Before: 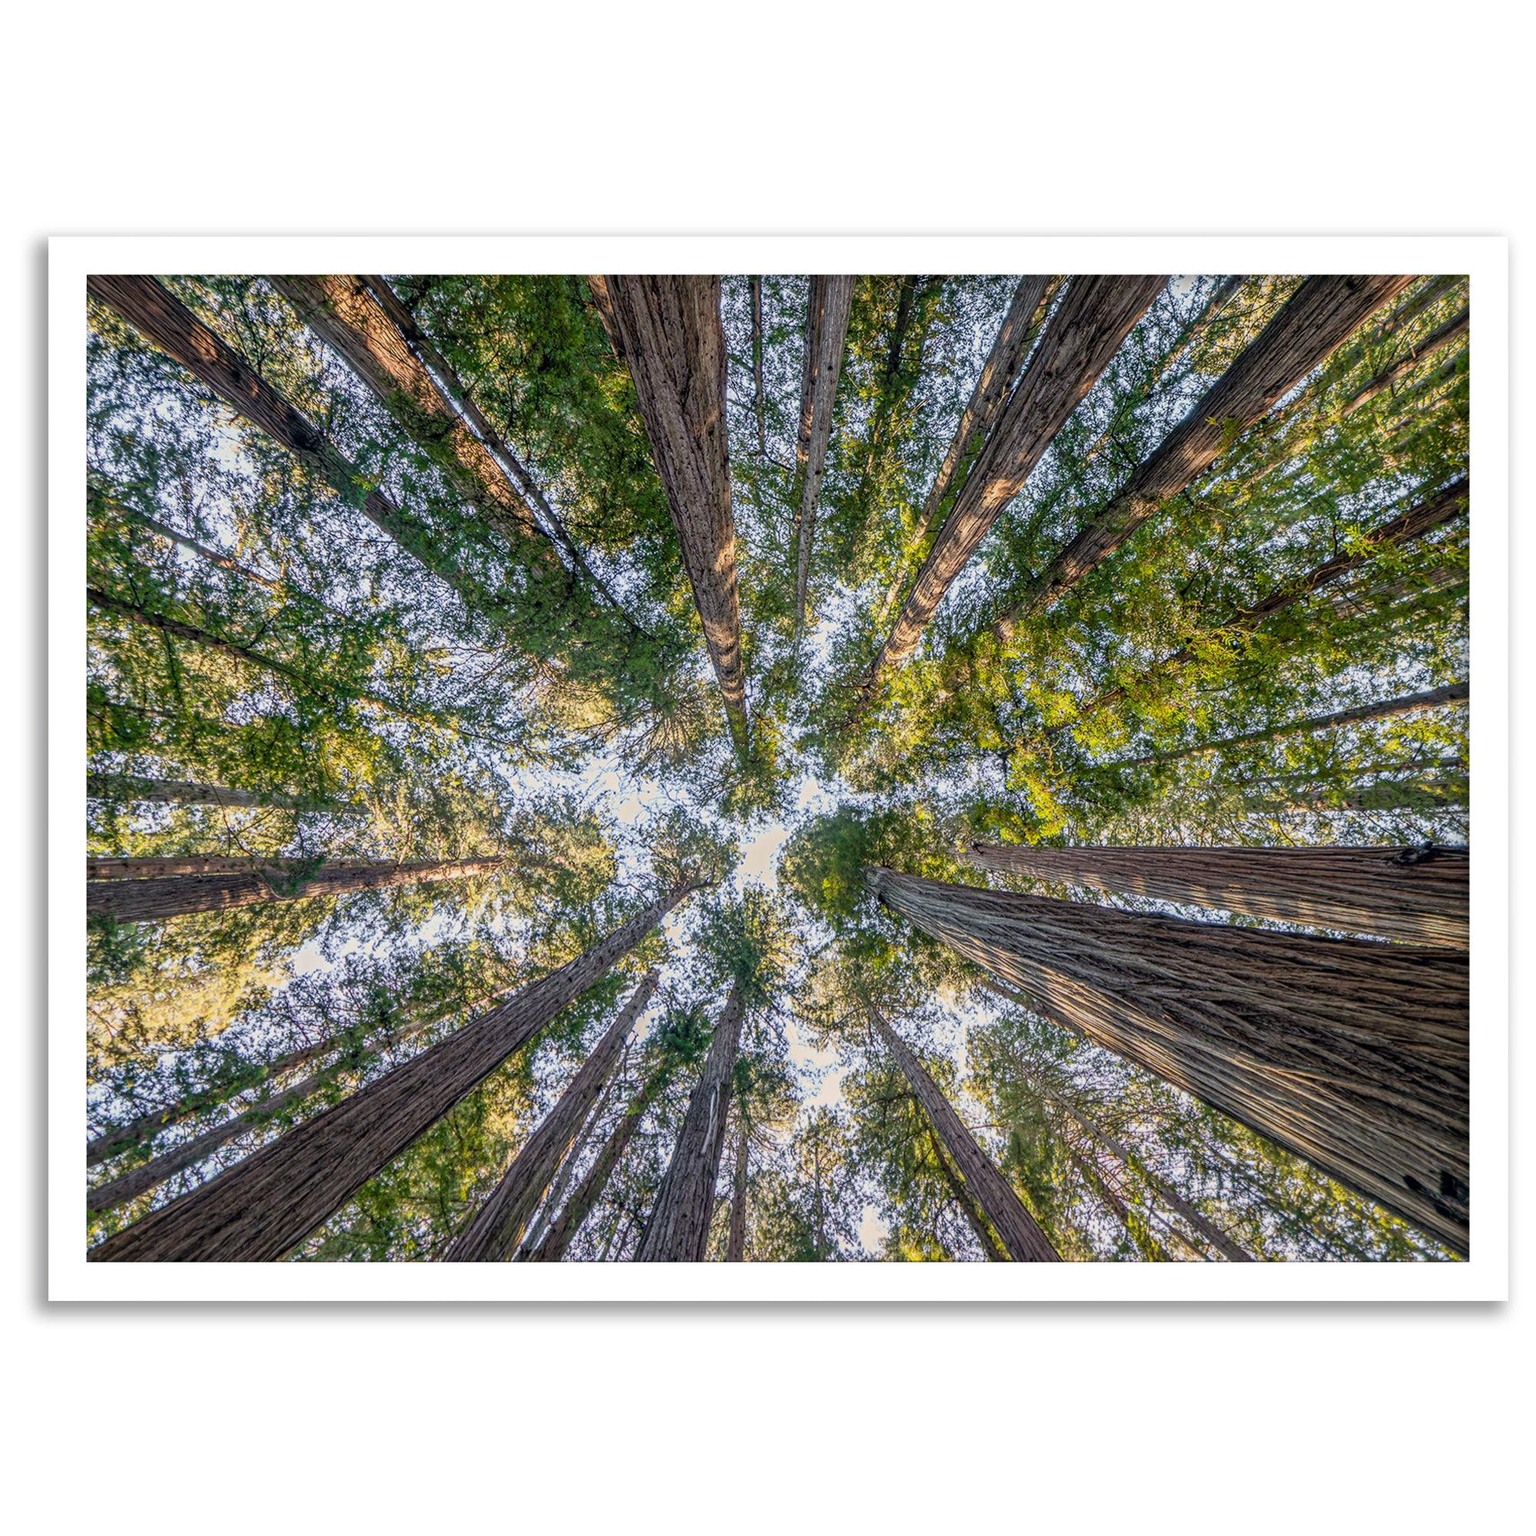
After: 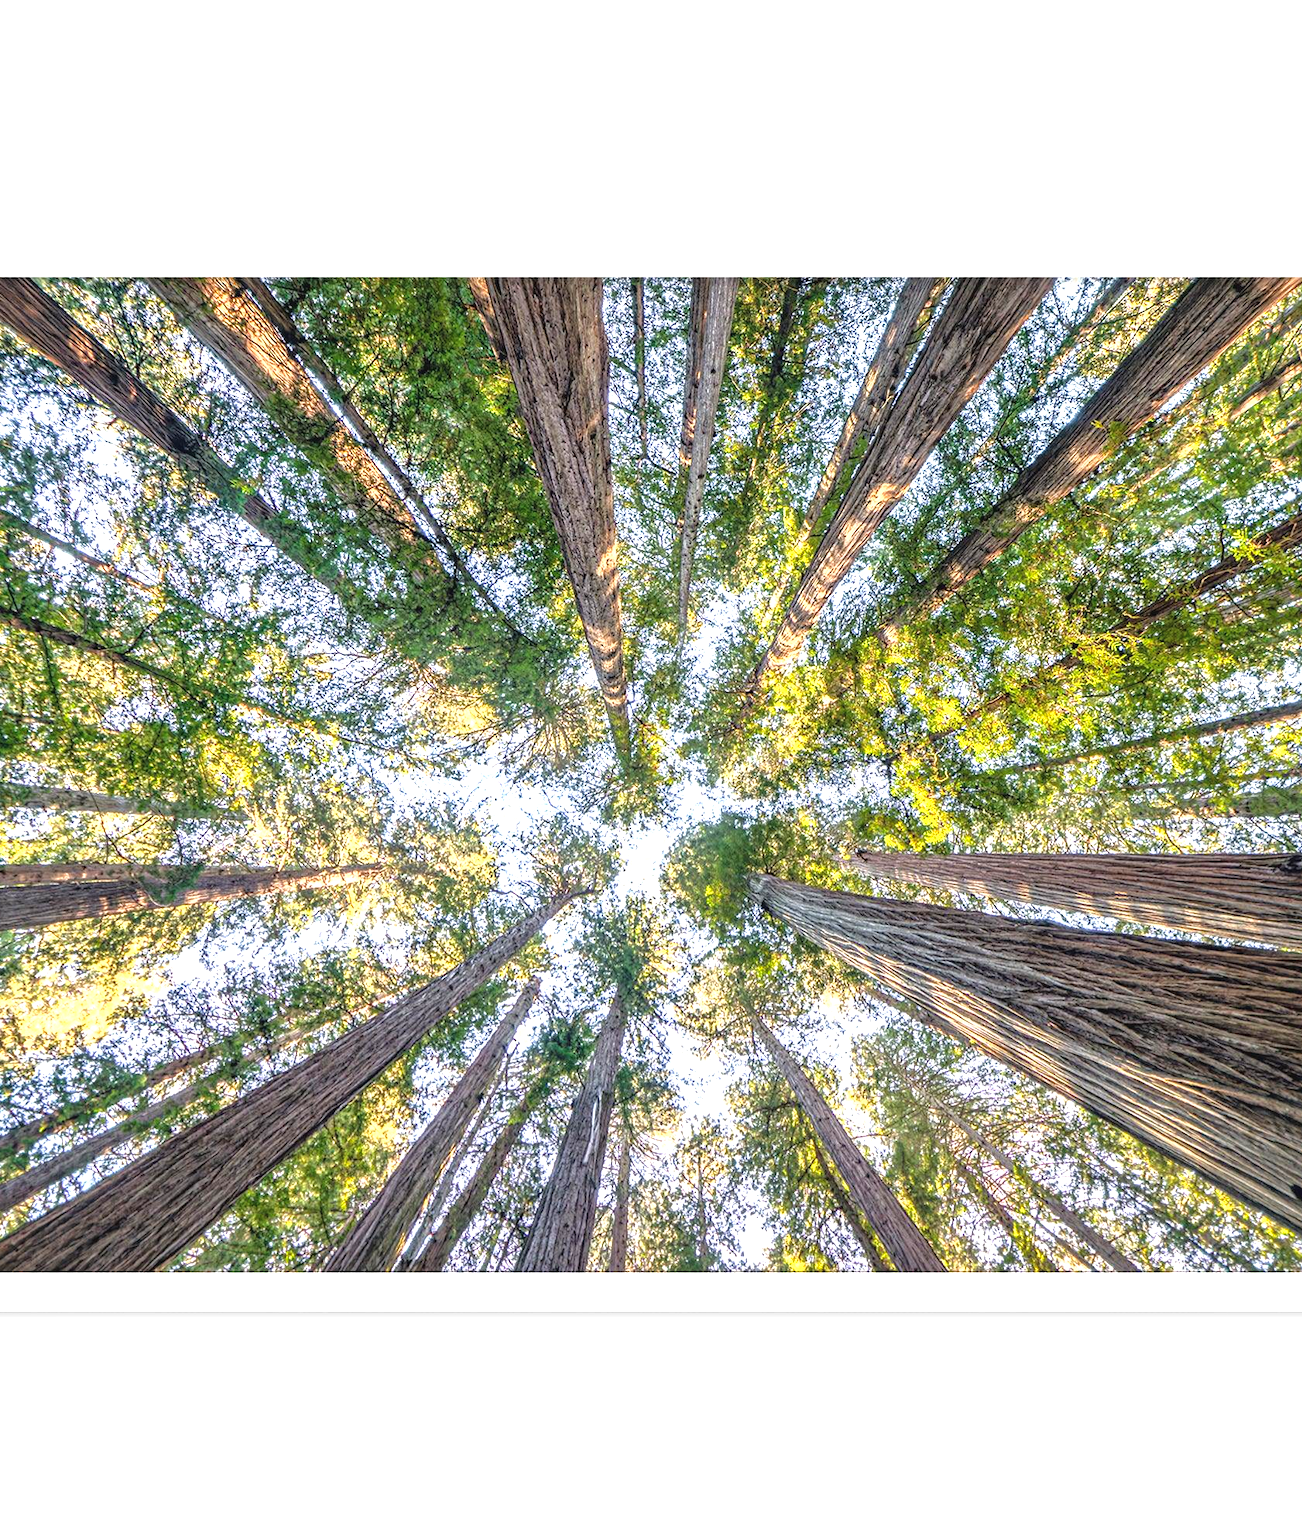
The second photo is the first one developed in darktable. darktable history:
crop: left 8.026%, right 7.374%
exposure: black level correction -0.002, exposure 1.35 EV, compensate highlight preservation false
shadows and highlights: shadows -20, white point adjustment -2, highlights -35
